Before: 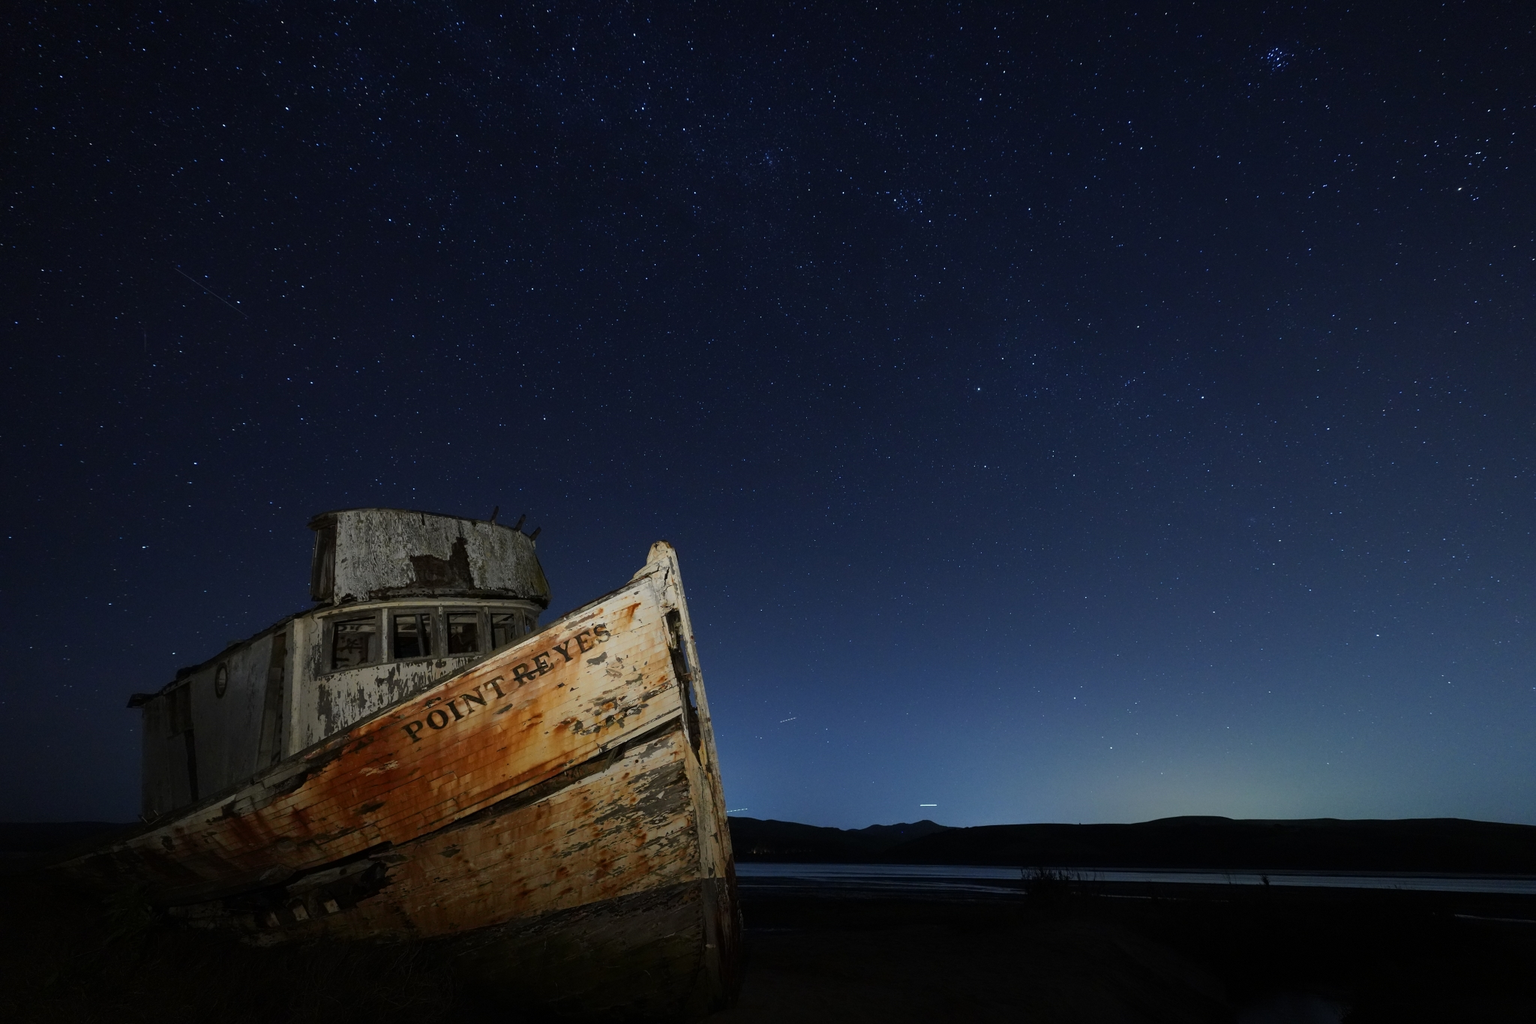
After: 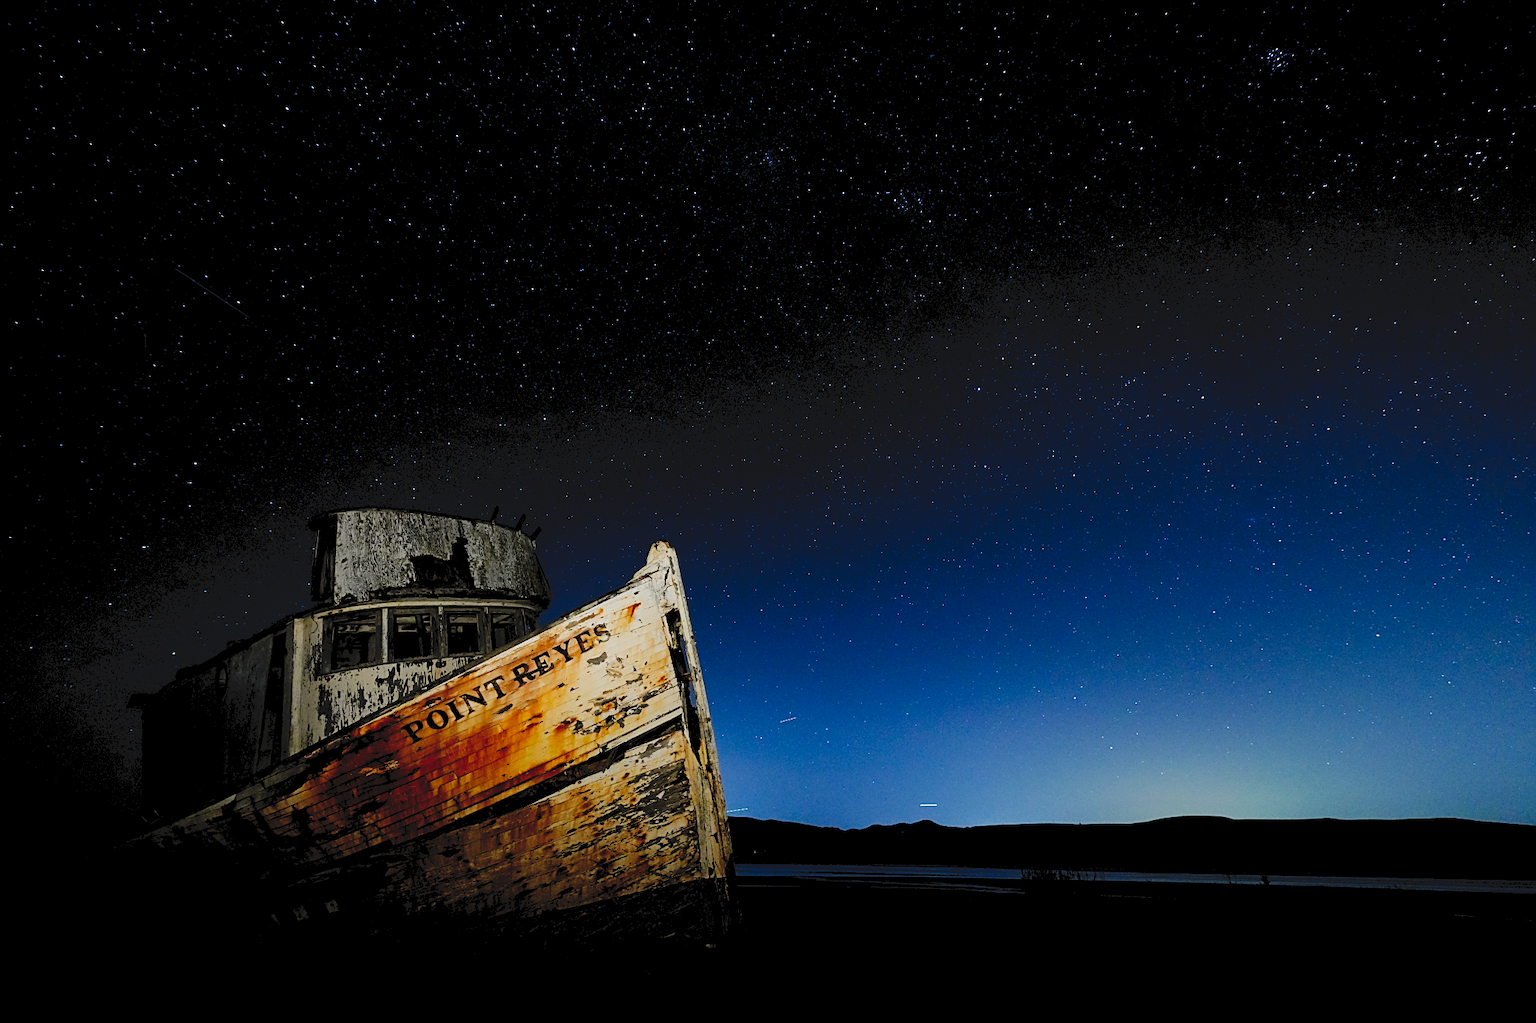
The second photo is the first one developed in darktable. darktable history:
tone curve: curves: ch0 [(0, 0) (0.003, 0.075) (0.011, 0.079) (0.025, 0.079) (0.044, 0.082) (0.069, 0.085) (0.1, 0.089) (0.136, 0.096) (0.177, 0.105) (0.224, 0.14) (0.277, 0.202) (0.335, 0.304) (0.399, 0.417) (0.468, 0.521) (0.543, 0.636) (0.623, 0.726) (0.709, 0.801) (0.801, 0.878) (0.898, 0.927) (1, 1)], preserve colors none
sharpen: on, module defaults
rgb levels: preserve colors sum RGB, levels [[0.038, 0.433, 0.934], [0, 0.5, 1], [0, 0.5, 1]]
